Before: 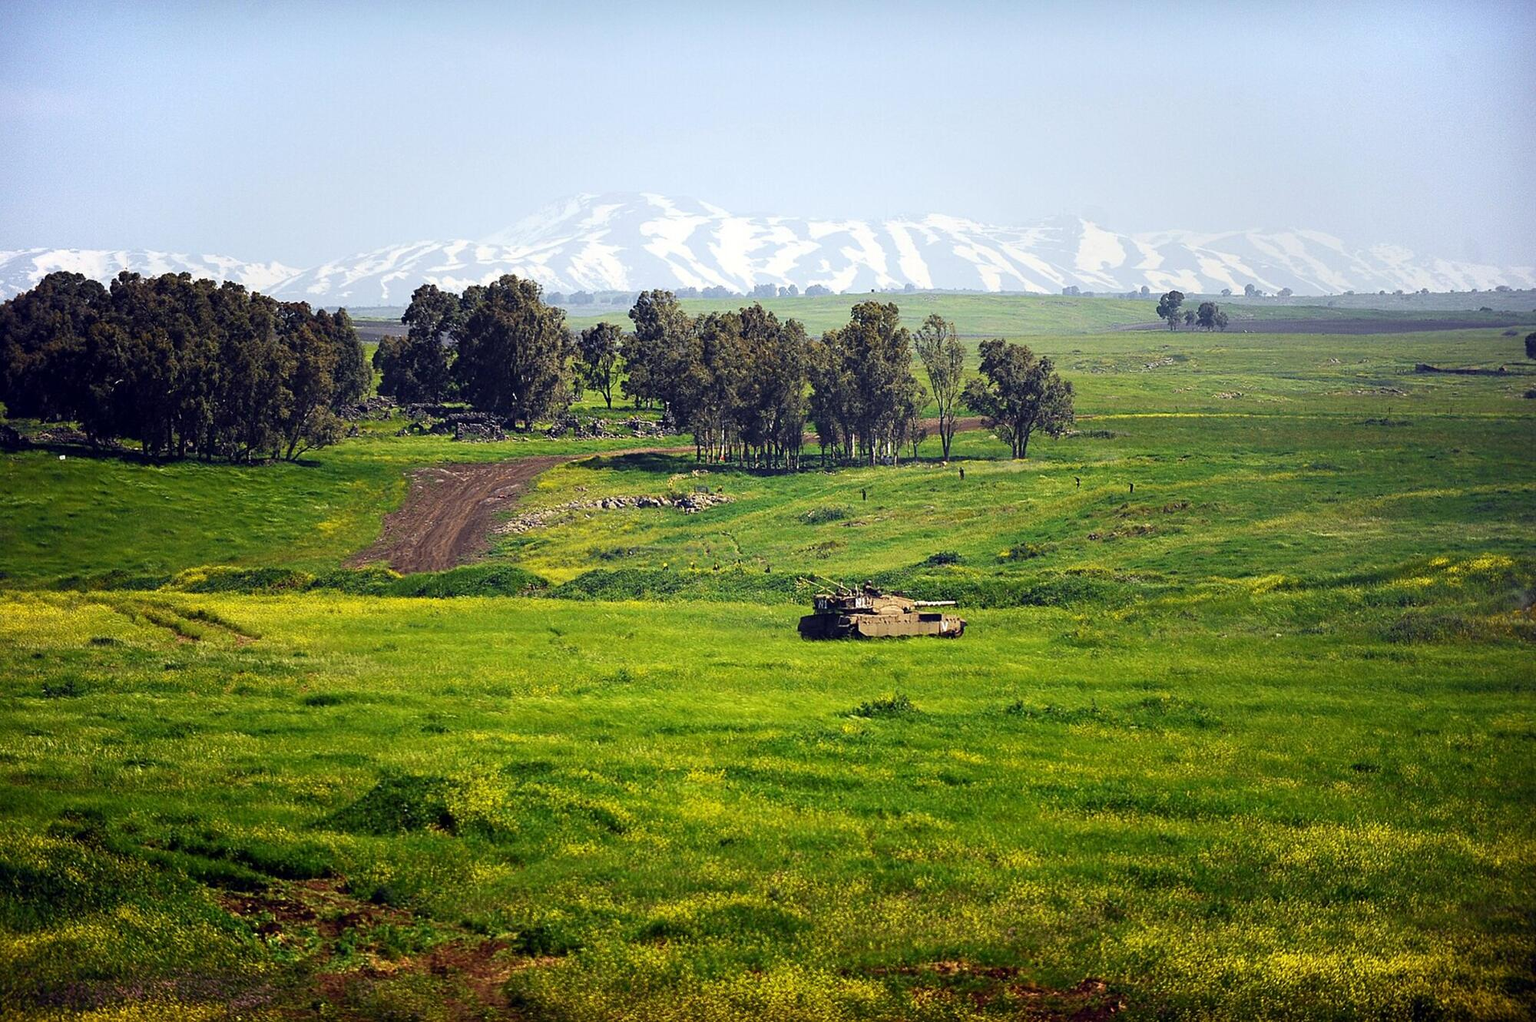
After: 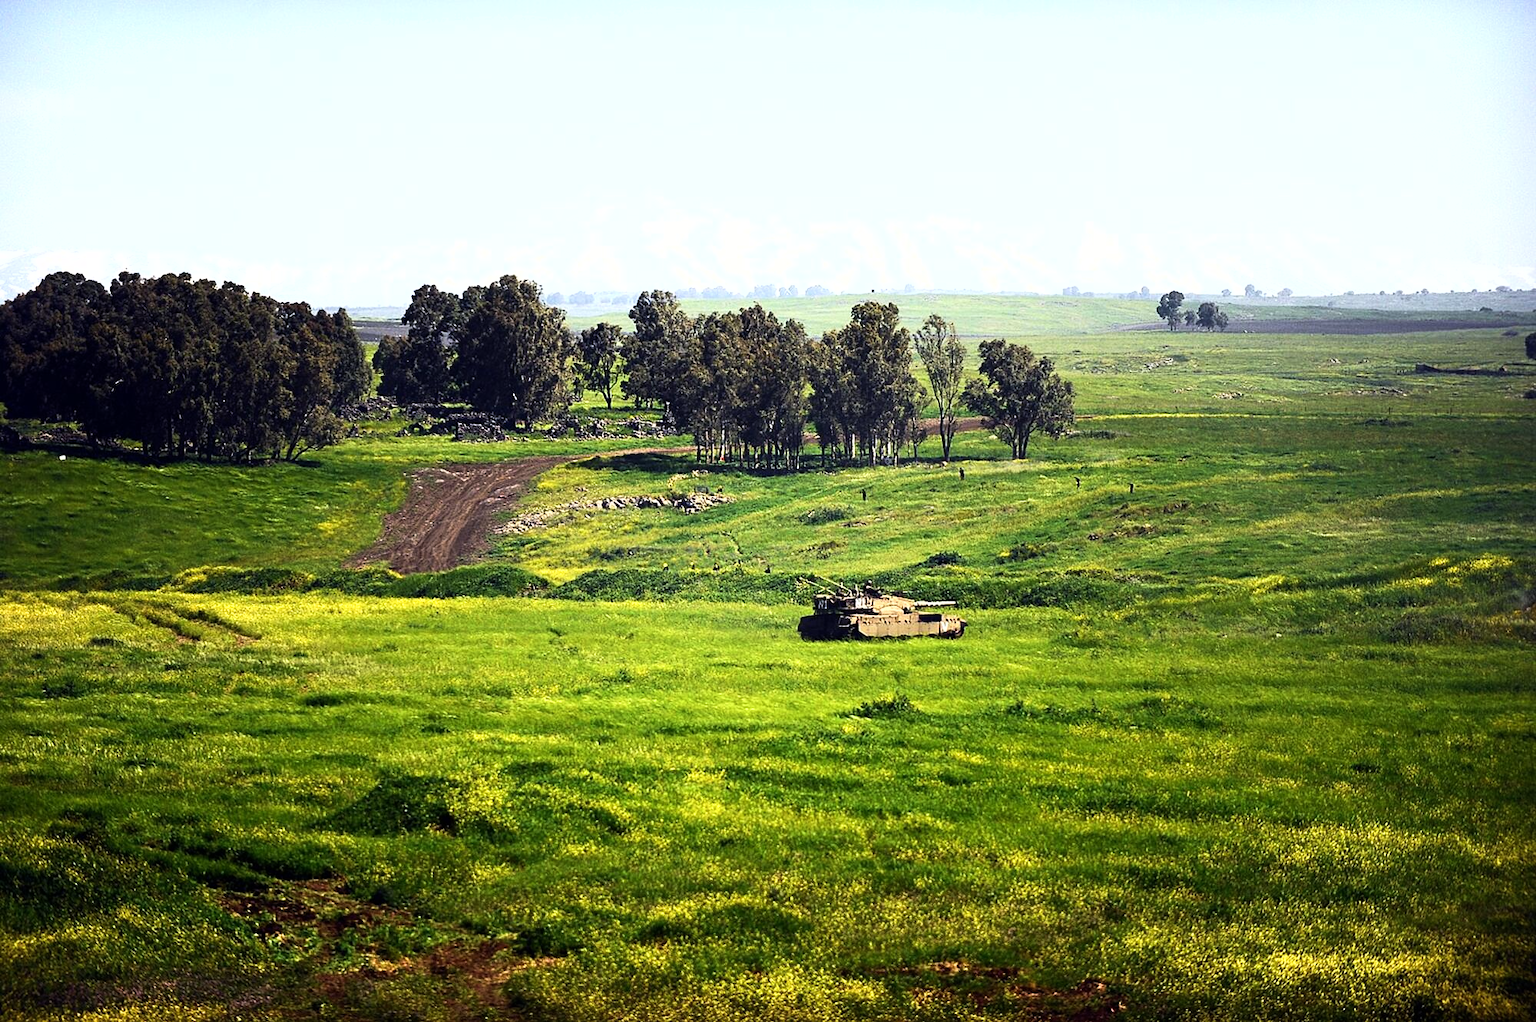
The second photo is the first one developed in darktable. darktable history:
shadows and highlights: shadows 0.928, highlights 39.37
tone equalizer: -8 EV -0.718 EV, -7 EV -0.699 EV, -6 EV -0.561 EV, -5 EV -0.384 EV, -3 EV 0.379 EV, -2 EV 0.6 EV, -1 EV 0.695 EV, +0 EV 0.728 EV, edges refinement/feathering 500, mask exposure compensation -1.57 EV, preserve details no
